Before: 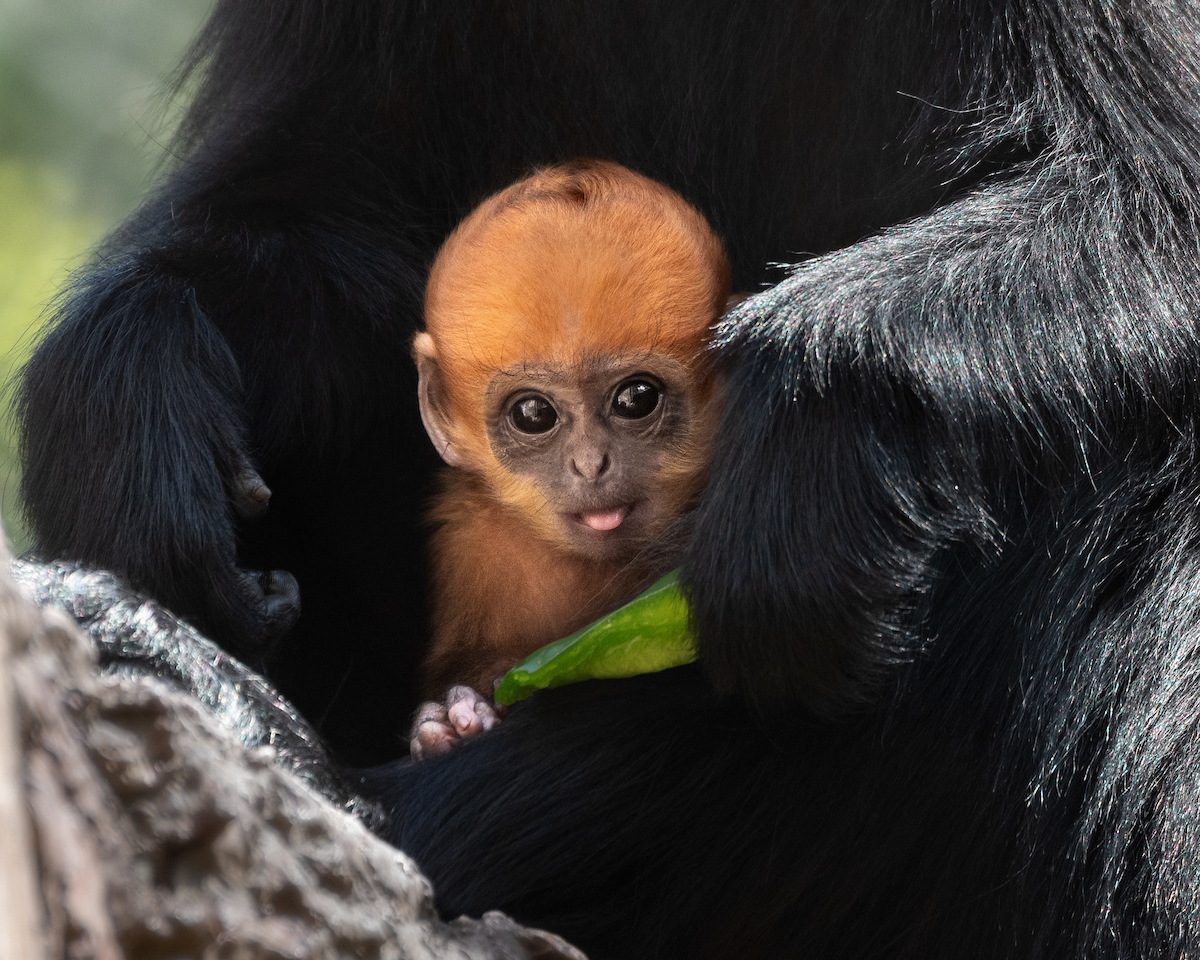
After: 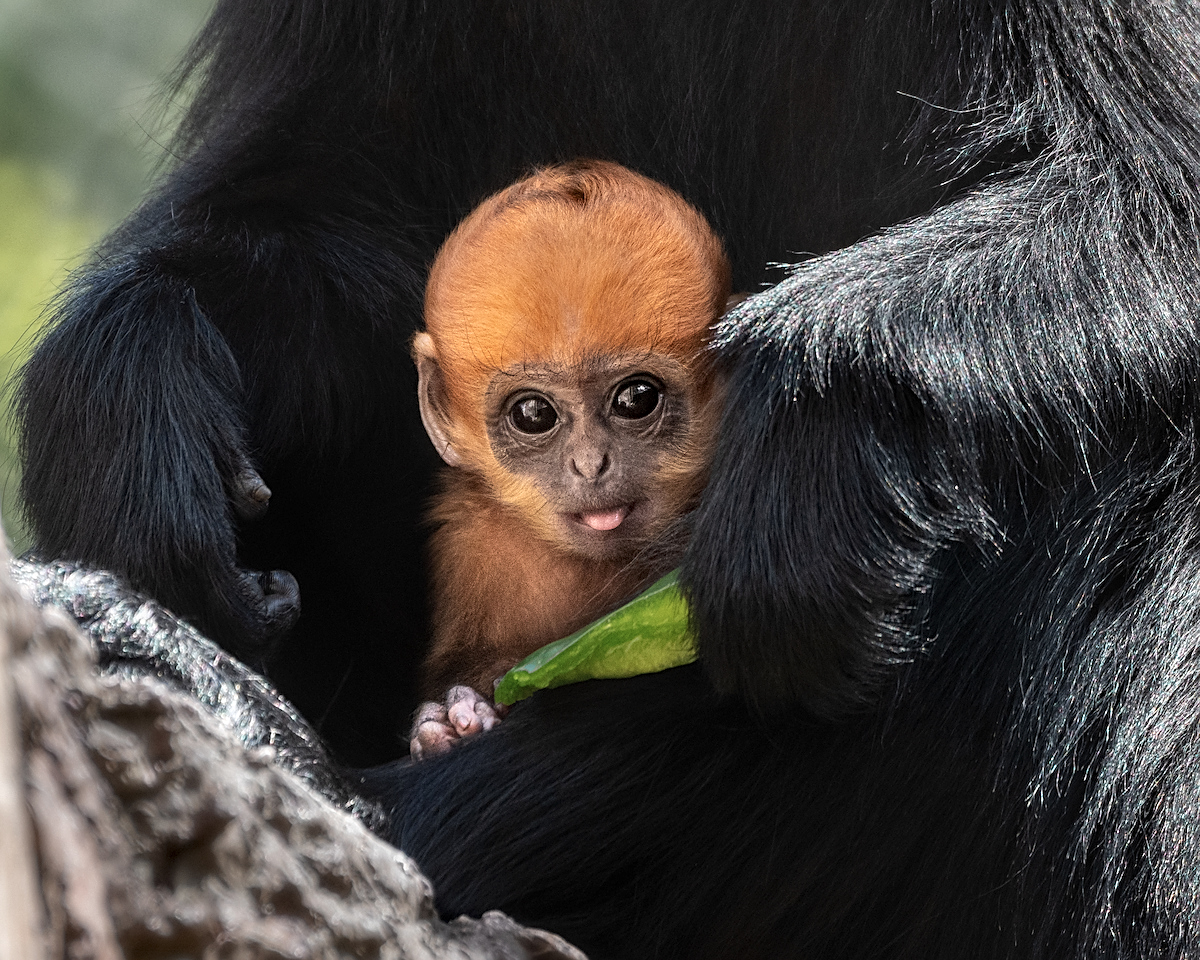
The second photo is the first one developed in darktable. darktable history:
color zones: curves: ch0 [(0.25, 0.5) (0.428, 0.473) (0.75, 0.5)]; ch1 [(0.243, 0.479) (0.398, 0.452) (0.75, 0.5)]
sharpen: on, module defaults
shadows and highlights: radius 127.27, shadows 30.38, highlights -30.67, low approximation 0.01, soften with gaussian
local contrast: on, module defaults
